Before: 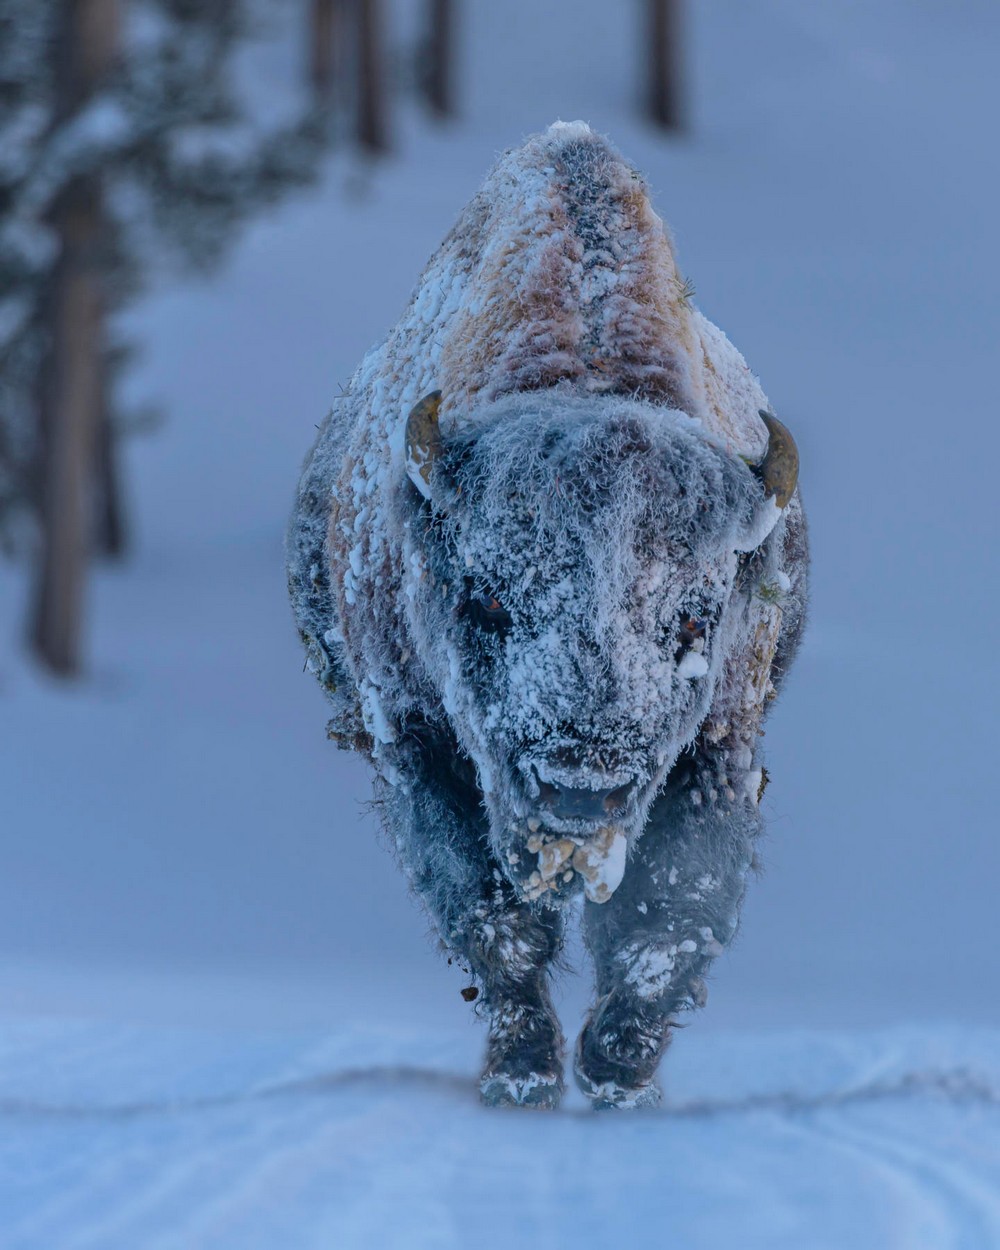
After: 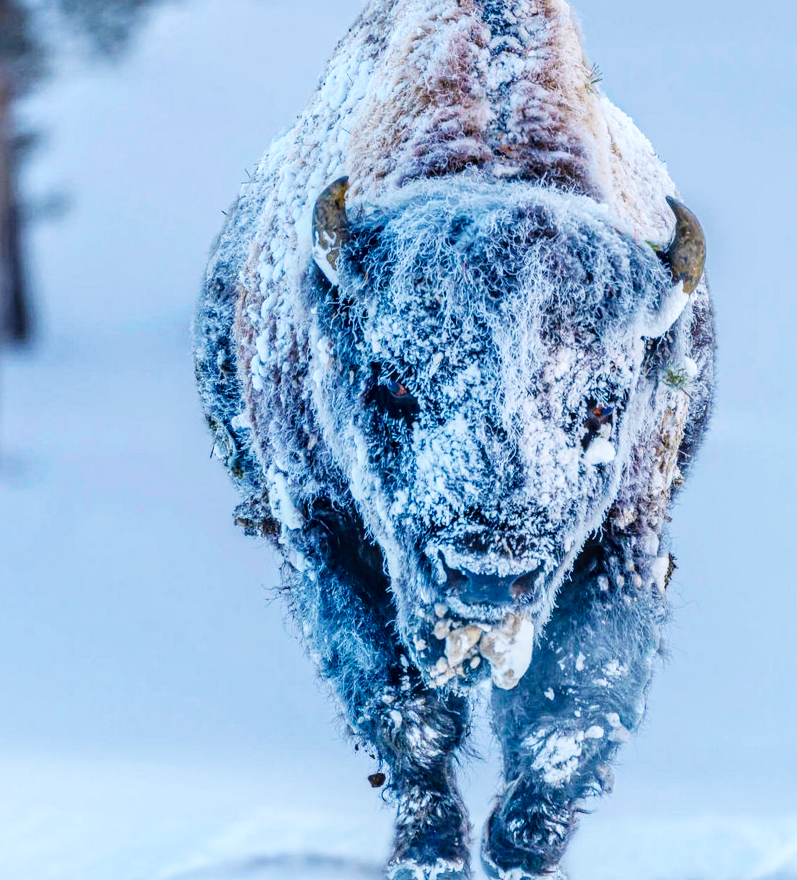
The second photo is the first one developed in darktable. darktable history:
base curve: curves: ch0 [(0, 0) (0.007, 0.004) (0.027, 0.03) (0.046, 0.07) (0.207, 0.54) (0.442, 0.872) (0.673, 0.972) (1, 1)], preserve colors none
crop: left 9.367%, top 17.171%, right 10.87%, bottom 12.392%
tone equalizer: edges refinement/feathering 500, mask exposure compensation -1.57 EV, preserve details no
local contrast: on, module defaults
